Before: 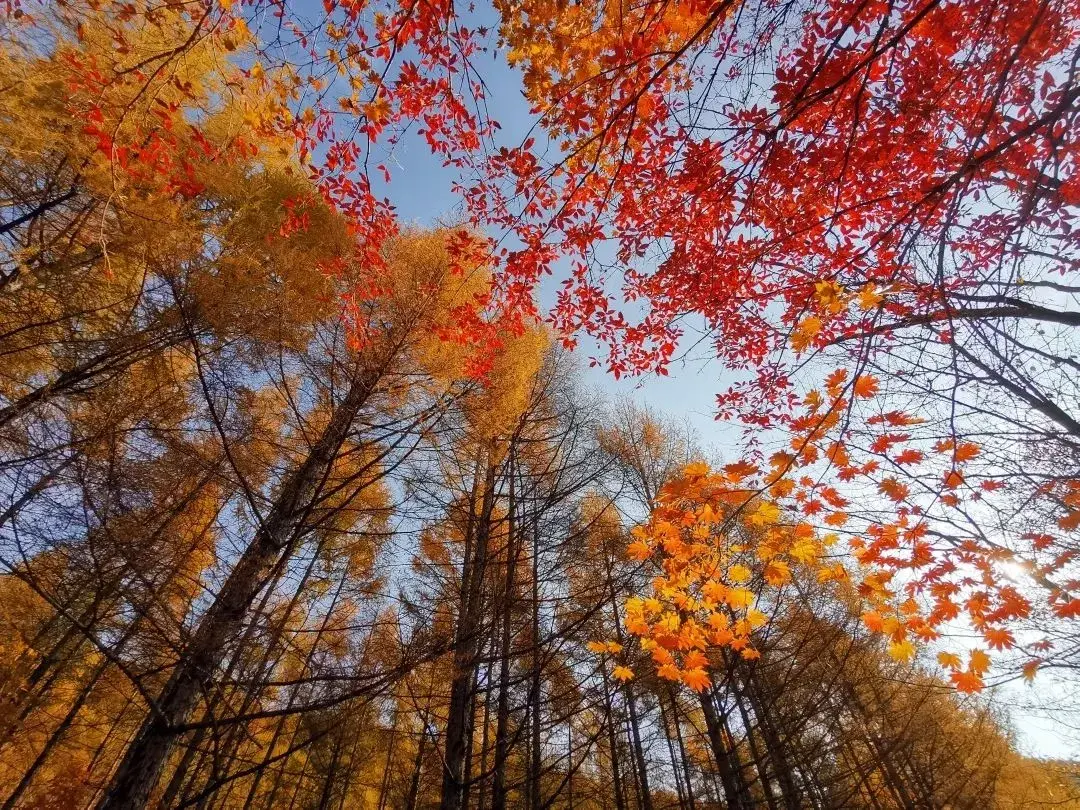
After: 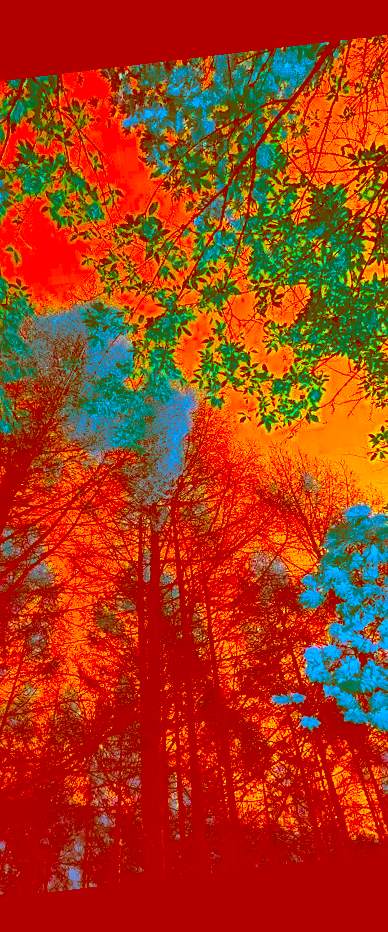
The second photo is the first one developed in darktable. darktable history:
local contrast: highlights 100%, shadows 100%, detail 120%, midtone range 0.2
crop: left 33.36%, right 33.36%
sharpen: amount 0.2
white balance: red 1.188, blue 1.11
rgb curve: curves: ch0 [(0, 0.186) (0.314, 0.284) (0.775, 0.708) (1, 1)], compensate middle gray true, preserve colors none
color correction: highlights a* -39.68, highlights b* -40, shadows a* -40, shadows b* -40, saturation -3
color zones: curves: ch0 [(0, 0.5) (0.143, 0.5) (0.286, 0.5) (0.429, 0.495) (0.571, 0.437) (0.714, 0.44) (0.857, 0.496) (1, 0.5)]
rotate and perspective: rotation -6.83°, automatic cropping off
